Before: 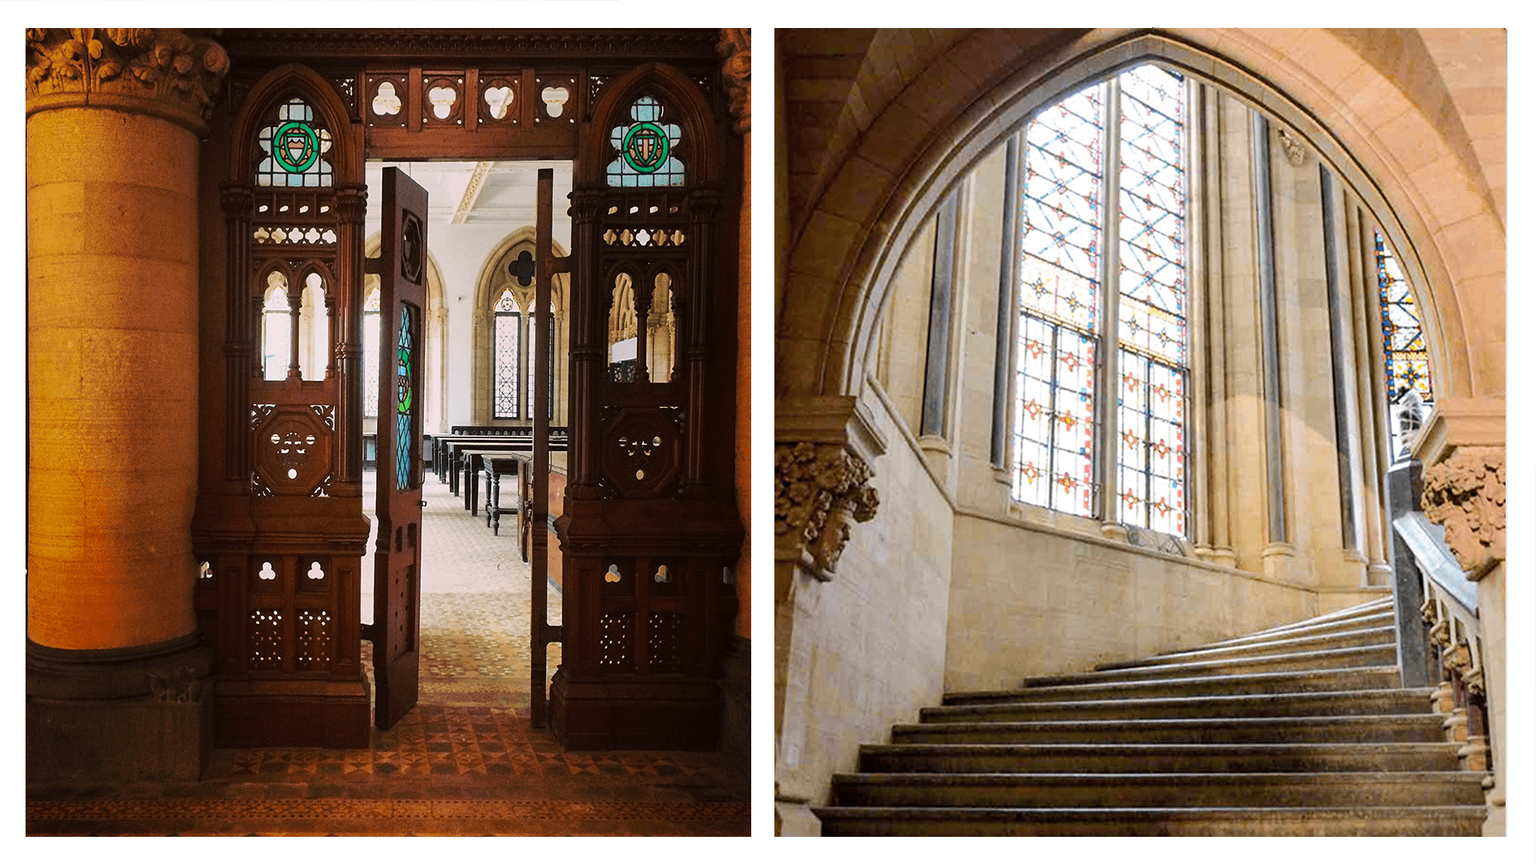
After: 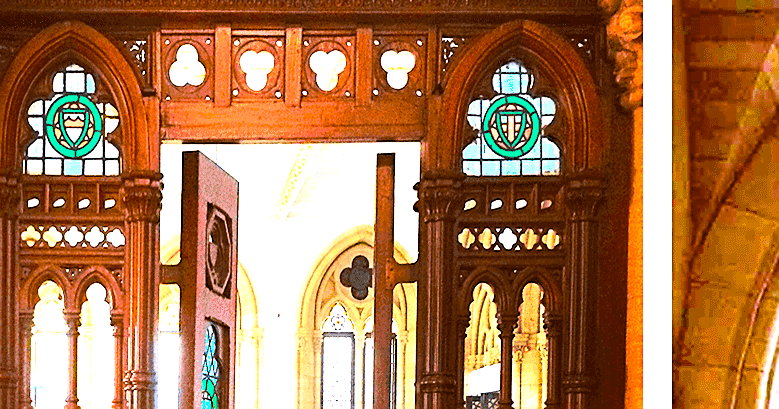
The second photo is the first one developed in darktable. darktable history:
sharpen: radius 1.864, amount 0.398, threshold 1.271
crop: left 15.452%, top 5.459%, right 43.956%, bottom 56.62%
white balance: red 1.004, blue 1.096
haze removal: compatibility mode true, adaptive false
exposure: exposure 2 EV, compensate highlight preservation false
color balance rgb: perceptual saturation grading › global saturation 35%, perceptual saturation grading › highlights -30%, perceptual saturation grading › shadows 35%, perceptual brilliance grading › global brilliance 3%, perceptual brilliance grading › highlights -3%, perceptual brilliance grading › shadows 3%
contrast brightness saturation: contrast 0.2, brightness 0.16, saturation 0.22
